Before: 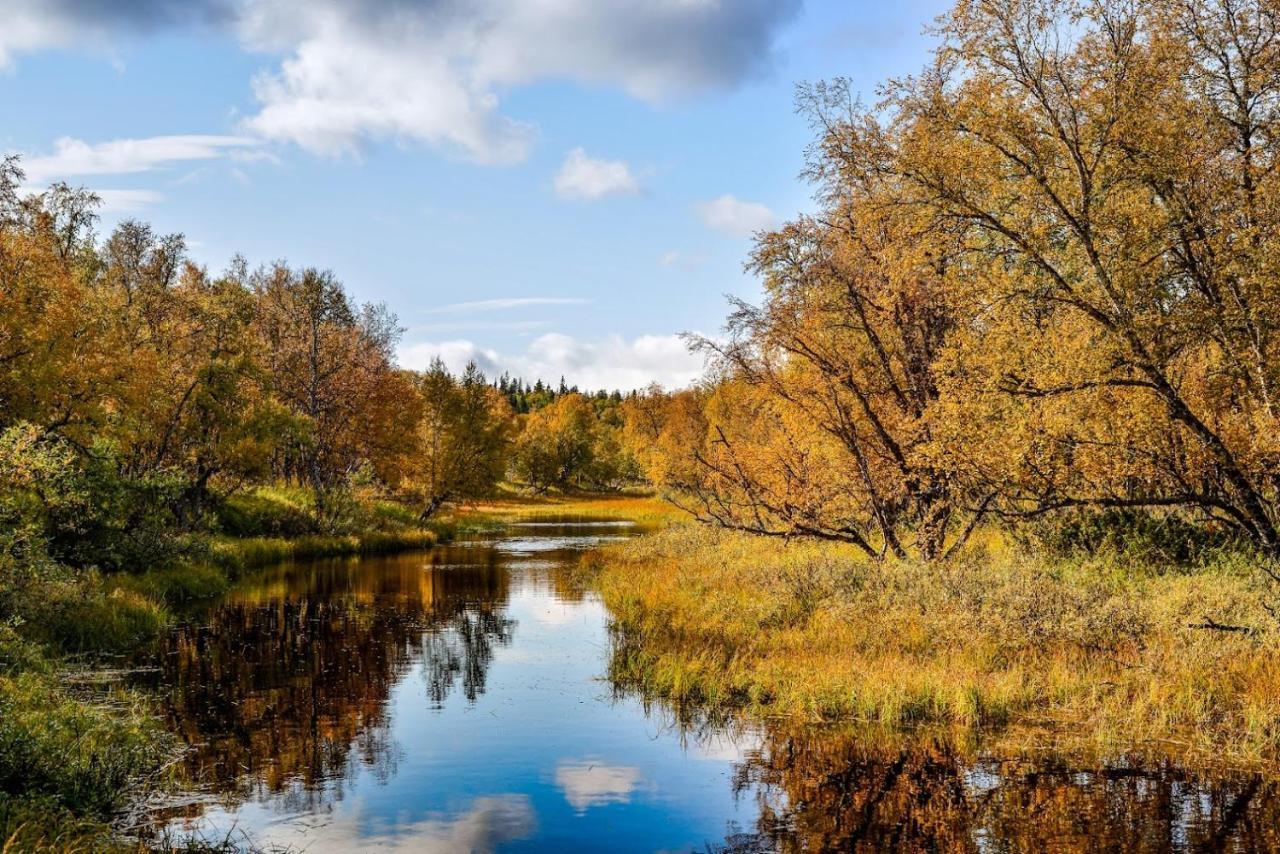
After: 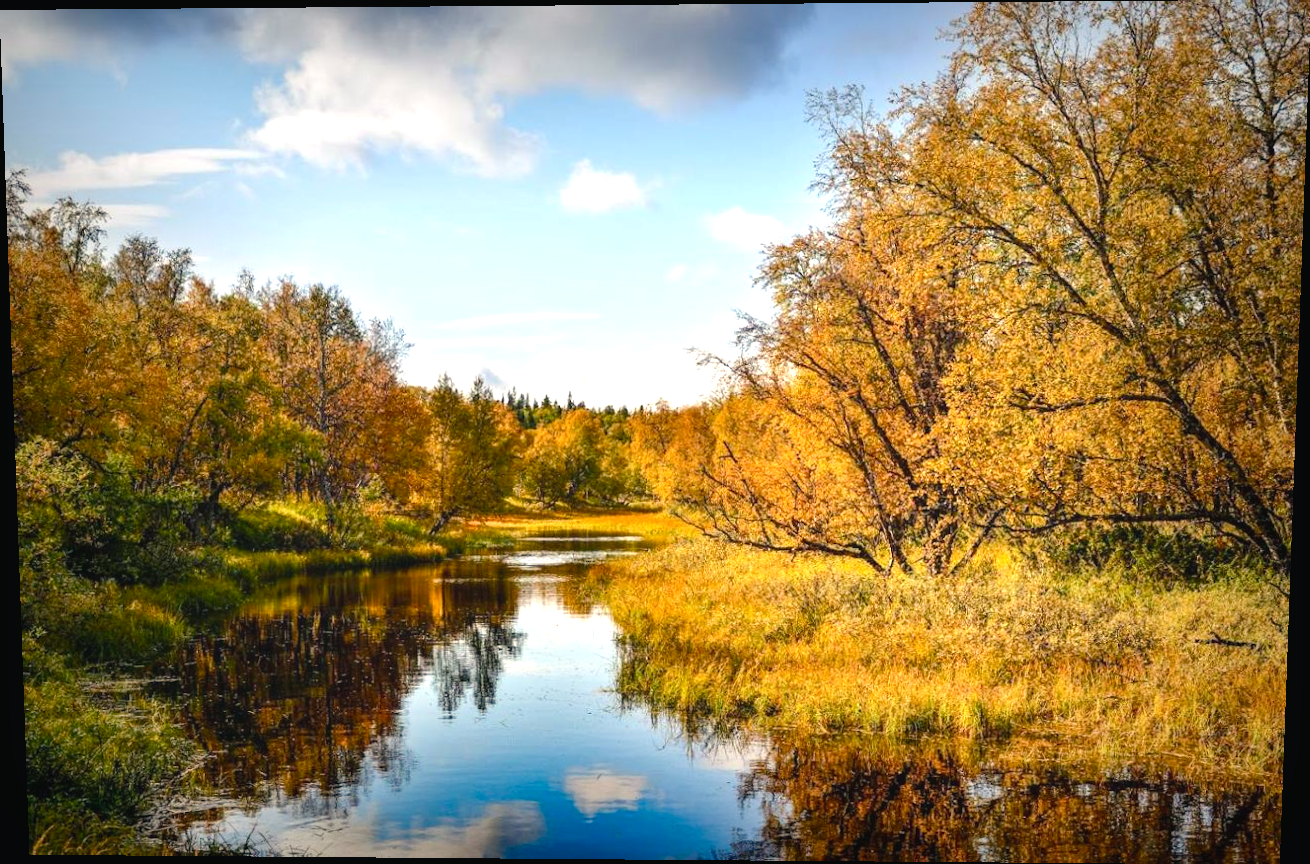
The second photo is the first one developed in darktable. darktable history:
vignetting: fall-off start 53.2%, brightness -0.594, saturation 0, automatic ratio true, width/height ratio 1.313, shape 0.22, unbound false
rotate and perspective: lens shift (vertical) 0.048, lens shift (horizontal) -0.024, automatic cropping off
exposure: black level correction 0, exposure 0.7 EV, compensate exposure bias true, compensate highlight preservation false
color balance rgb: shadows lift › chroma 2%, shadows lift › hue 219.6°, power › hue 313.2°, highlights gain › chroma 3%, highlights gain › hue 75.6°, global offset › luminance 0.5%, perceptual saturation grading › global saturation 15.33%, perceptual saturation grading › highlights -19.33%, perceptual saturation grading › shadows 20%, global vibrance 20%
